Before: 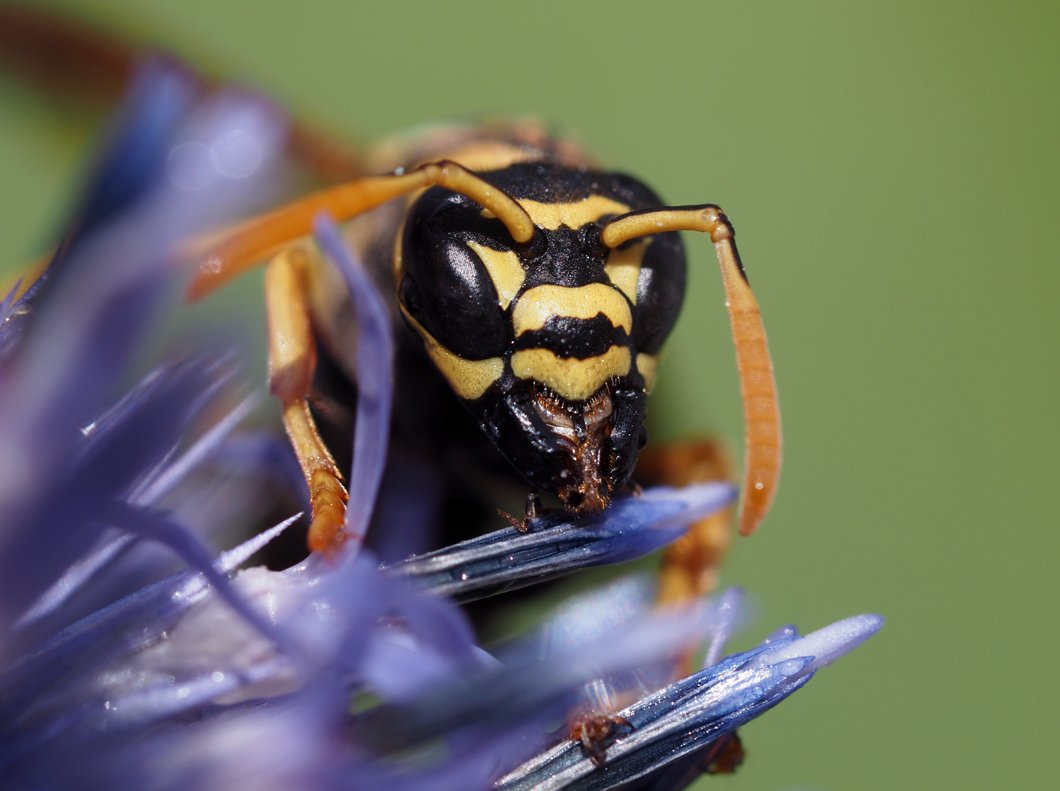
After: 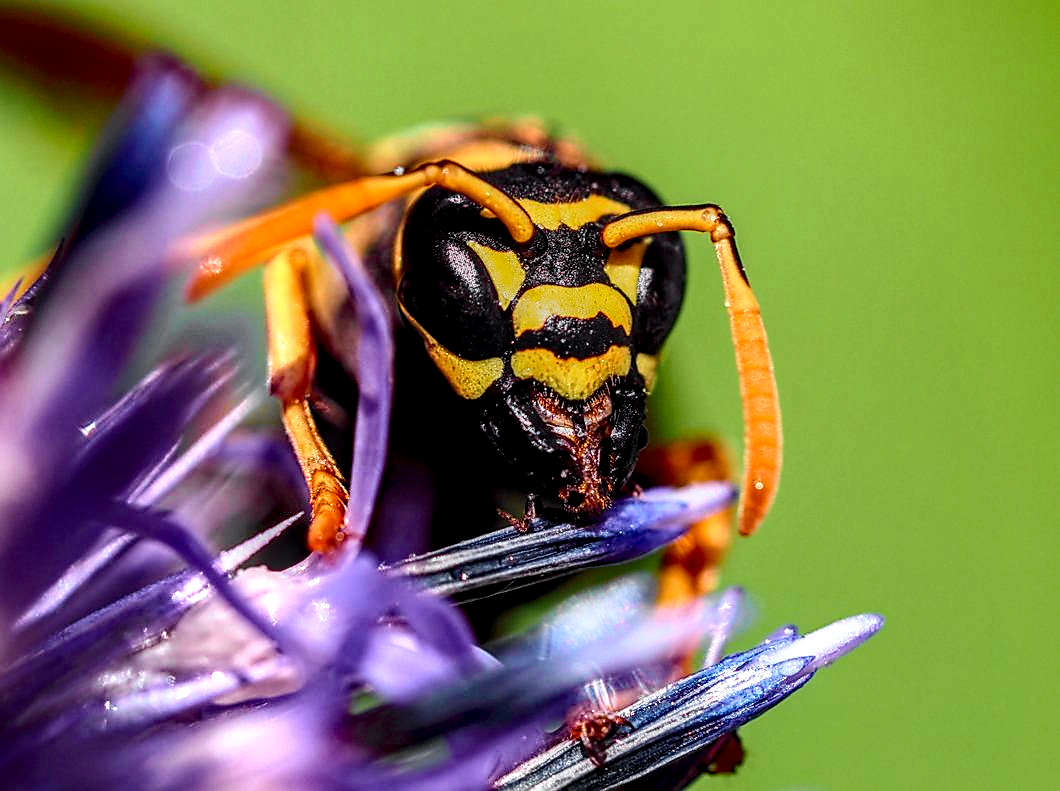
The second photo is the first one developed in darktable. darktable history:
exposure: exposure -0.151 EV, compensate highlight preservation false
sharpen: radius 1.4, amount 1.25, threshold 0.7
local contrast: highlights 0%, shadows 0%, detail 182%
tone curve: curves: ch0 [(0, 0) (0.071, 0.047) (0.266, 0.26) (0.491, 0.552) (0.753, 0.818) (1, 0.983)]; ch1 [(0, 0) (0.346, 0.307) (0.408, 0.369) (0.463, 0.443) (0.482, 0.493) (0.502, 0.5) (0.517, 0.518) (0.546, 0.587) (0.588, 0.643) (0.651, 0.709) (1, 1)]; ch2 [(0, 0) (0.346, 0.34) (0.434, 0.46) (0.485, 0.494) (0.5, 0.494) (0.517, 0.503) (0.535, 0.545) (0.583, 0.634) (0.625, 0.686) (1, 1)], color space Lab, independent channels, preserve colors none
contrast brightness saturation: contrast 0.2, brightness 0.16, saturation 0.22
haze removal: strength 0.29, distance 0.25, compatibility mode true, adaptive false
